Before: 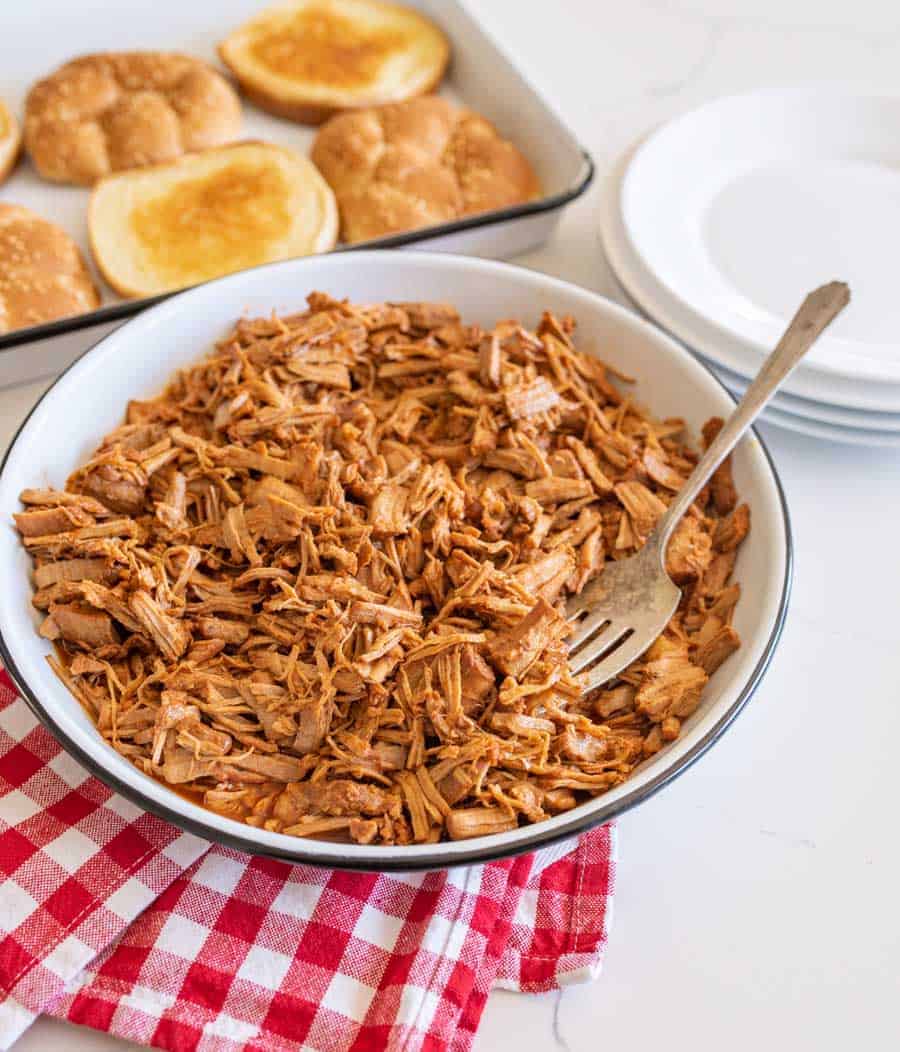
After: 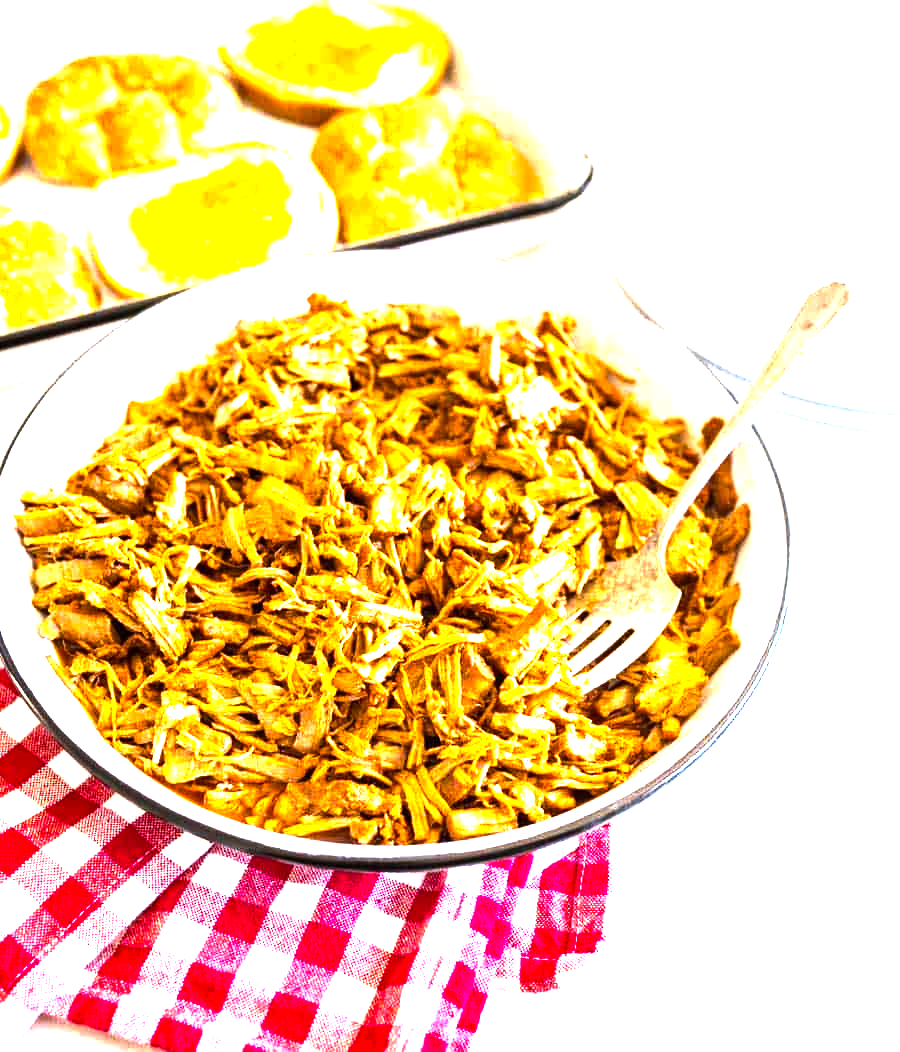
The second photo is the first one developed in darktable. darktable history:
color balance rgb: perceptual saturation grading › global saturation 19.465%, perceptual brilliance grading › global brilliance 29.331%, perceptual brilliance grading › highlights 50.754%, perceptual brilliance grading › mid-tones 48.983%, perceptual brilliance grading › shadows -22.709%, contrast 4.076%
